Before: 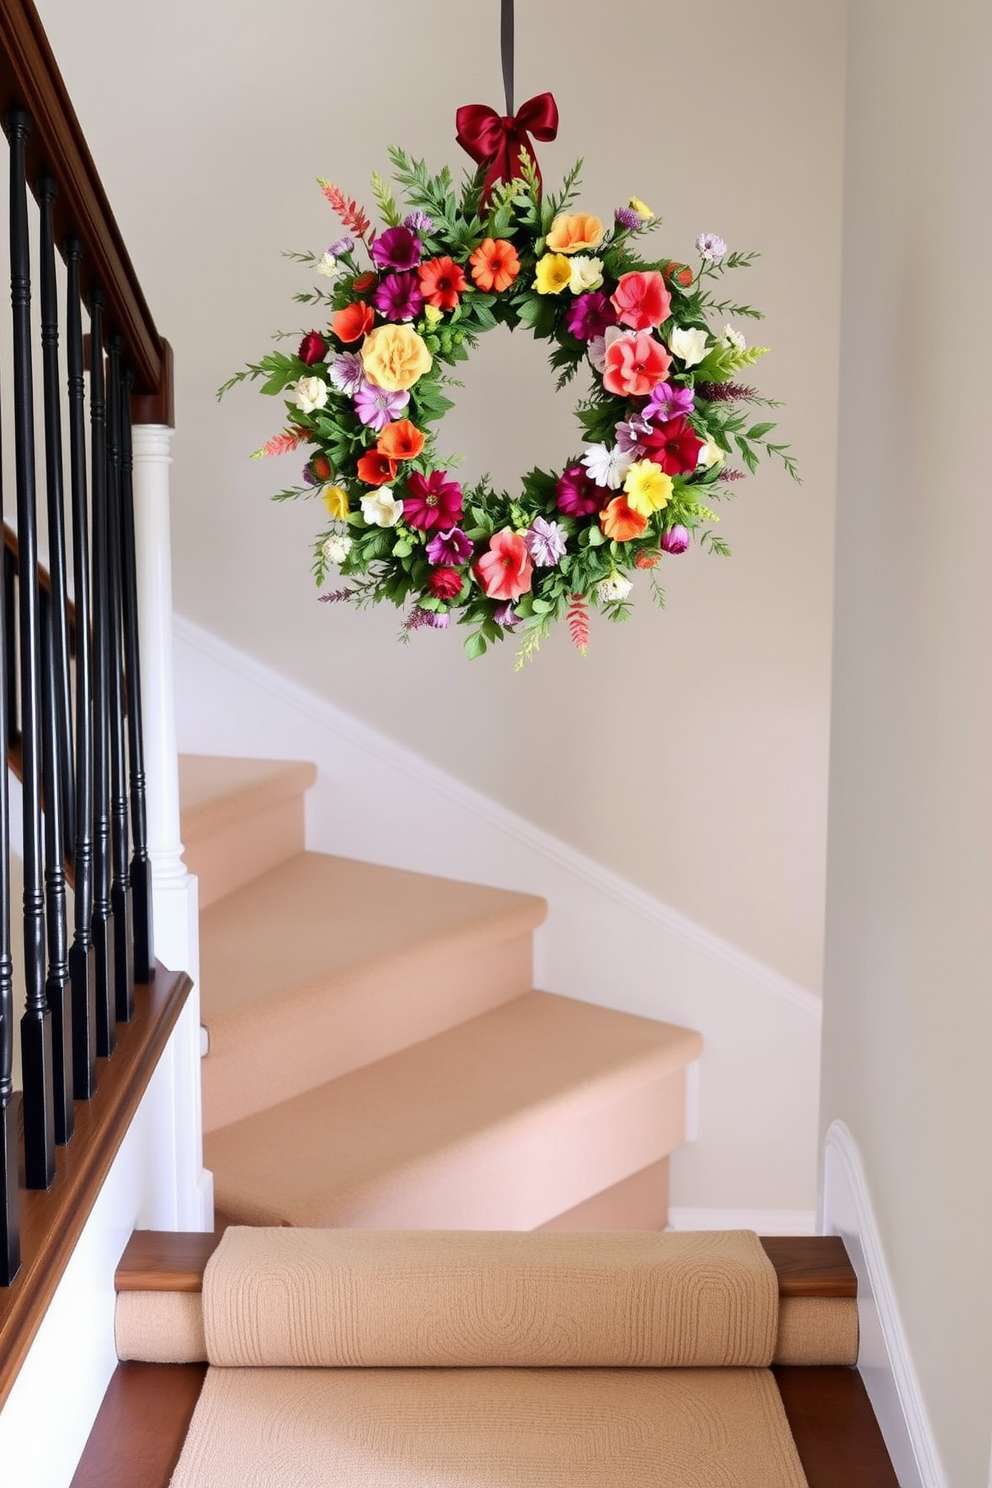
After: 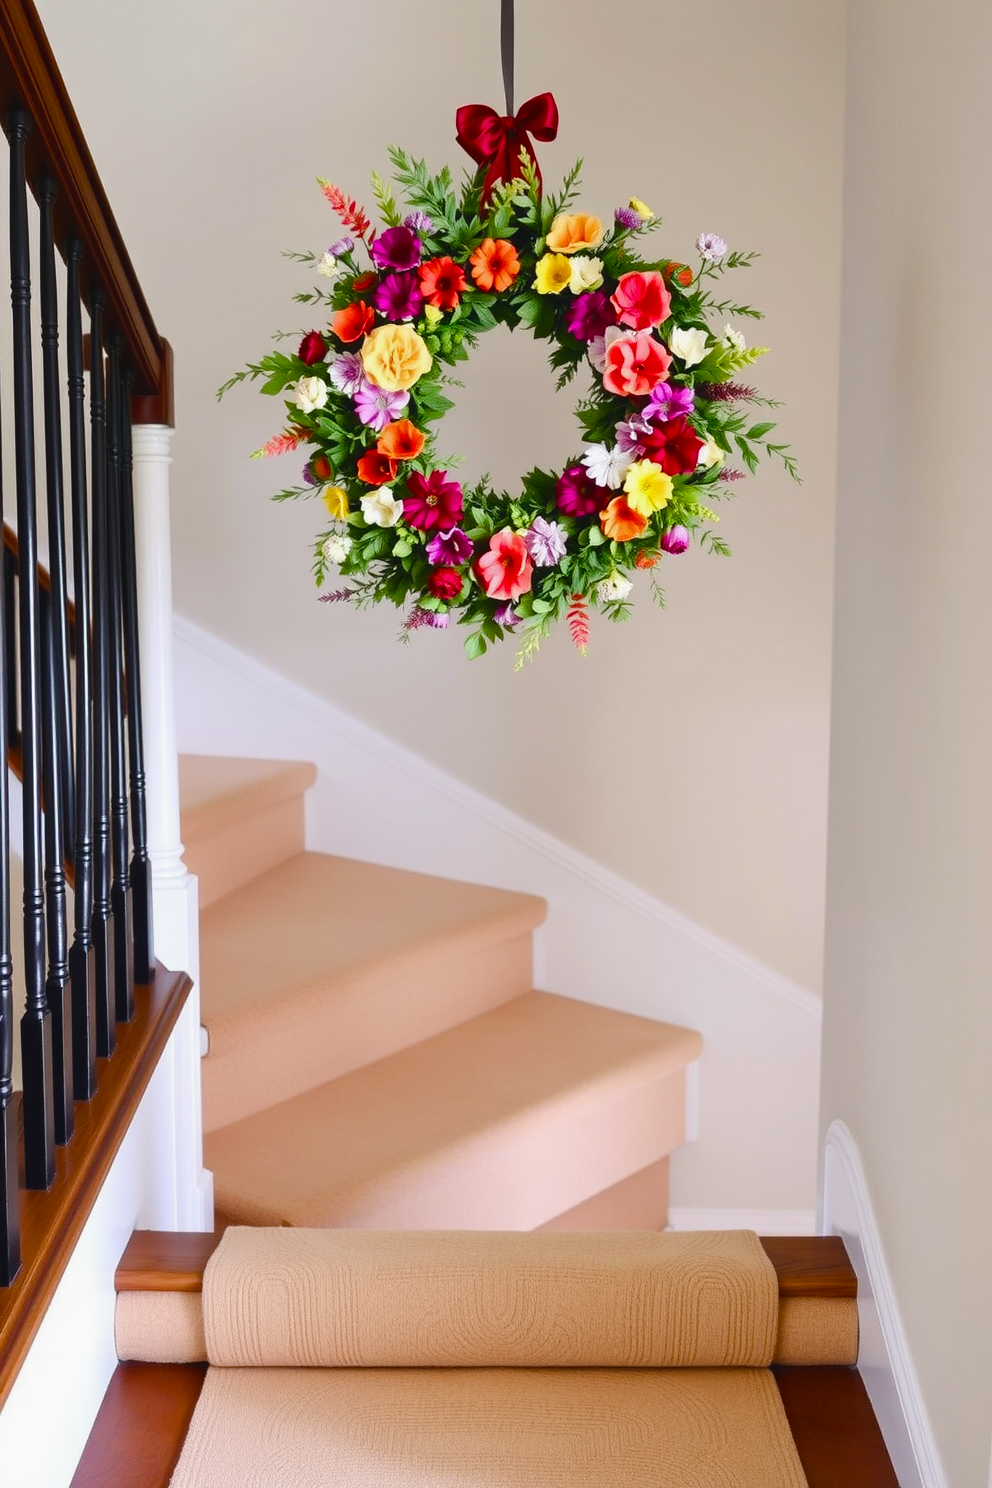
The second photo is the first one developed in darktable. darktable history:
color balance rgb: global offset › luminance 0.476%, perceptual saturation grading › global saturation 34.68%, perceptual saturation grading › highlights -25.795%, perceptual saturation grading › shadows 49.441%
exposure: exposure -0.061 EV, compensate highlight preservation false
